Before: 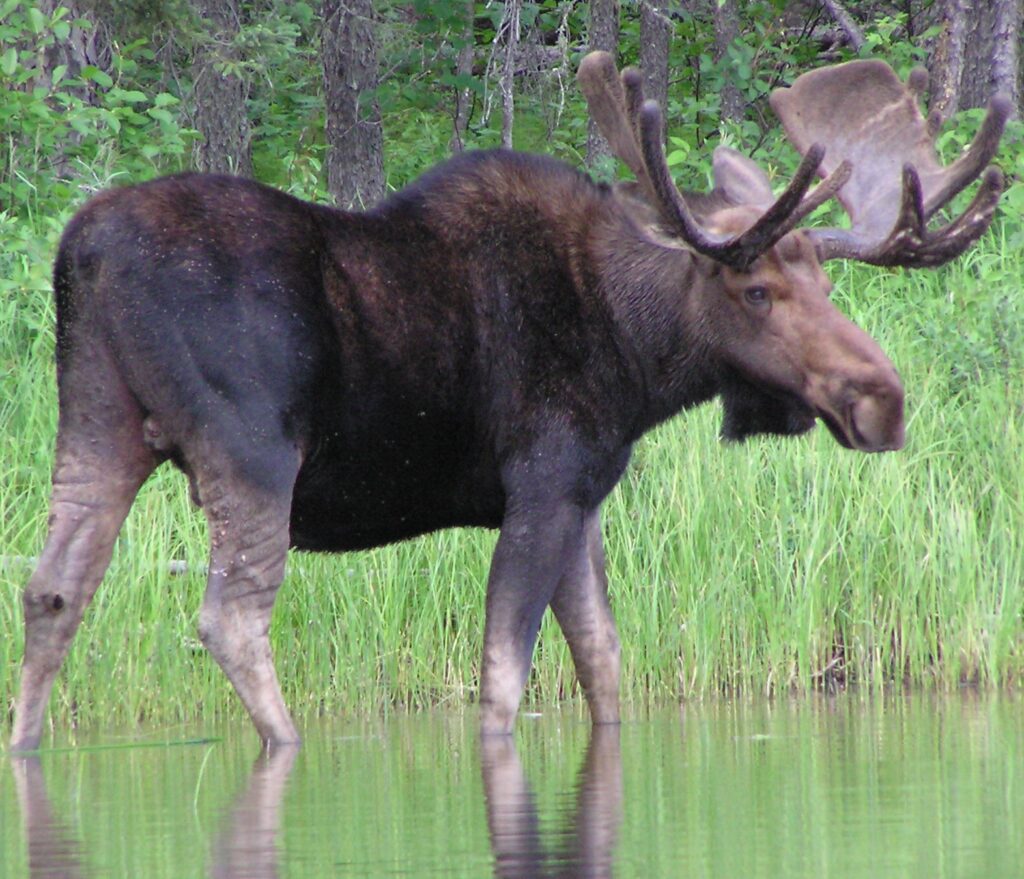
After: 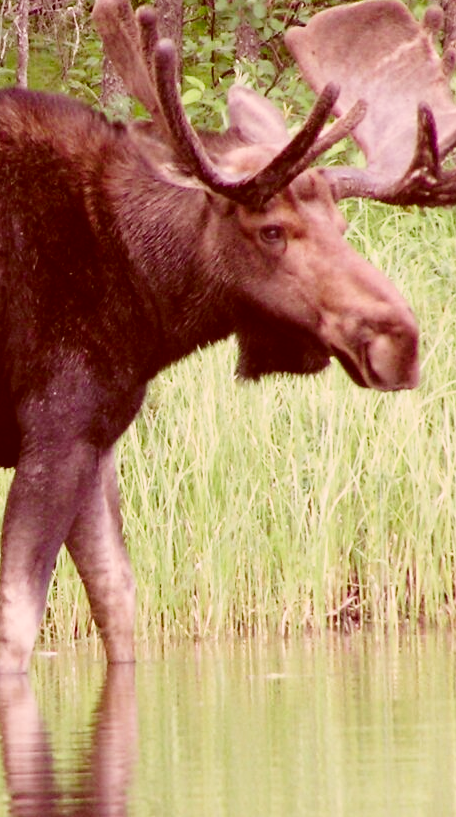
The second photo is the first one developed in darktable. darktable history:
tone curve: curves: ch0 [(0, 0.026) (0.058, 0.049) (0.246, 0.214) (0.437, 0.498) (0.55, 0.644) (0.657, 0.767) (0.822, 0.9) (1, 0.961)]; ch1 [(0, 0) (0.346, 0.307) (0.408, 0.369) (0.453, 0.457) (0.476, 0.489) (0.502, 0.493) (0.521, 0.515) (0.537, 0.531) (0.612, 0.641) (0.676, 0.728) (1, 1)]; ch2 [(0, 0) (0.346, 0.34) (0.434, 0.46) (0.485, 0.494) (0.5, 0.494) (0.511, 0.504) (0.537, 0.551) (0.579, 0.599) (0.625, 0.686) (1, 1)], preserve colors none
color correction: highlights a* 9.22, highlights b* 8.5, shadows a* 39.23, shadows b* 39.67, saturation 0.781
crop: left 47.388%, top 6.964%, right 8.071%
